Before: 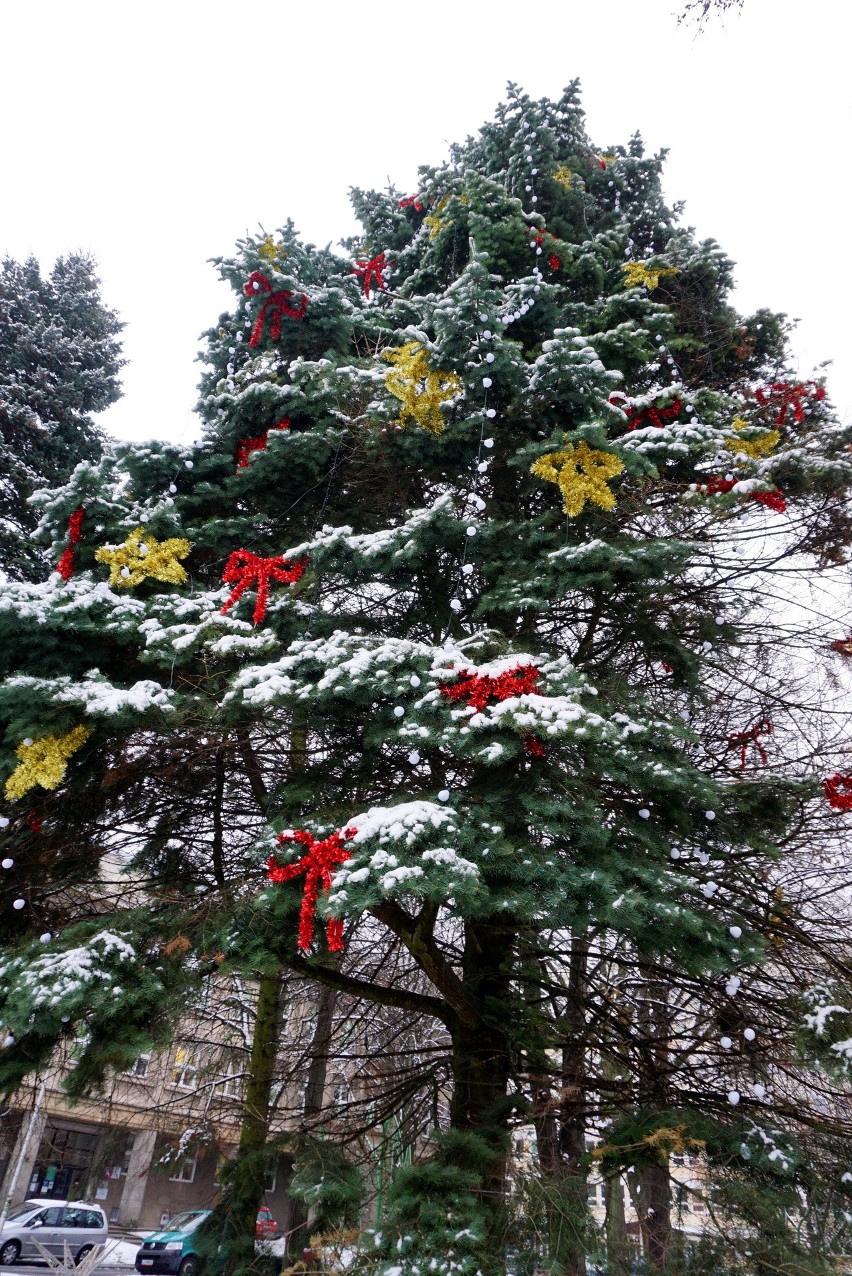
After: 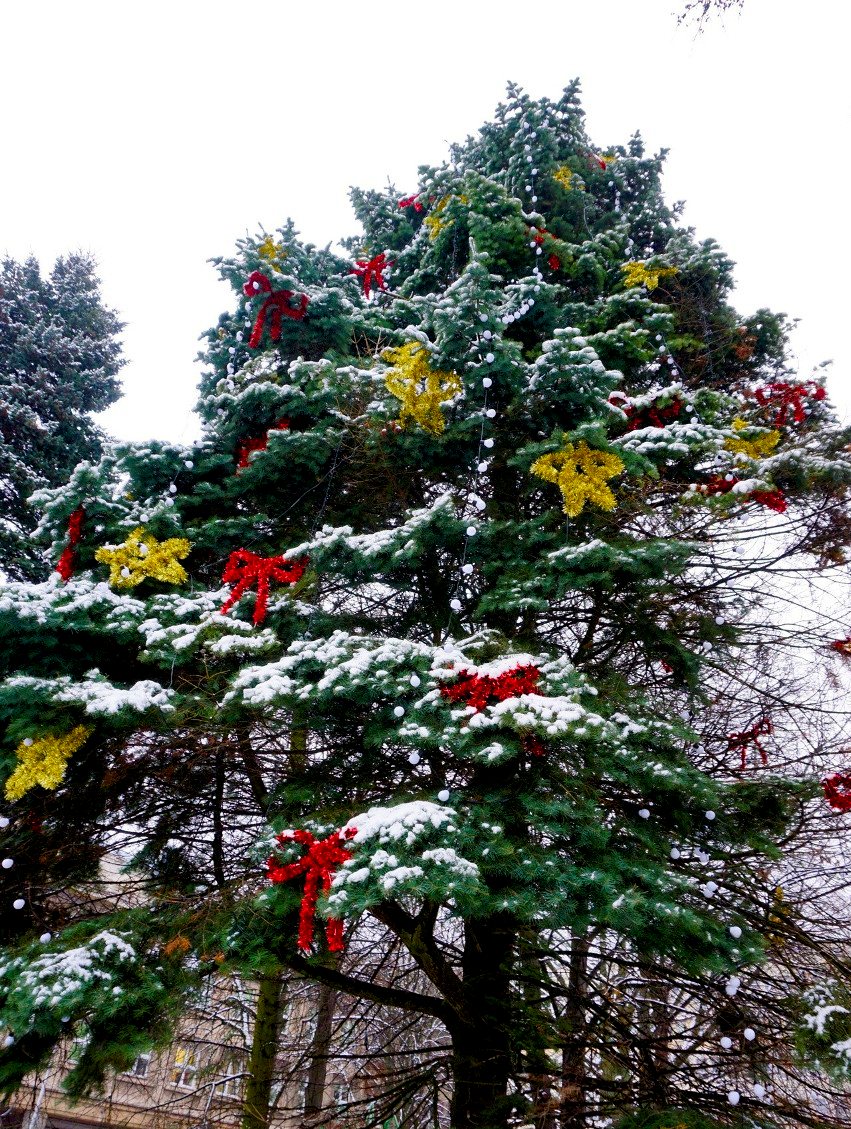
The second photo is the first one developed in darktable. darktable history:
color balance rgb: global offset › luminance -0.408%, perceptual saturation grading › global saturation 34.537%, perceptual saturation grading › highlights -25.821%, perceptual saturation grading › shadows 50.088%, global vibrance 20%
crop and rotate: top 0%, bottom 11.446%
